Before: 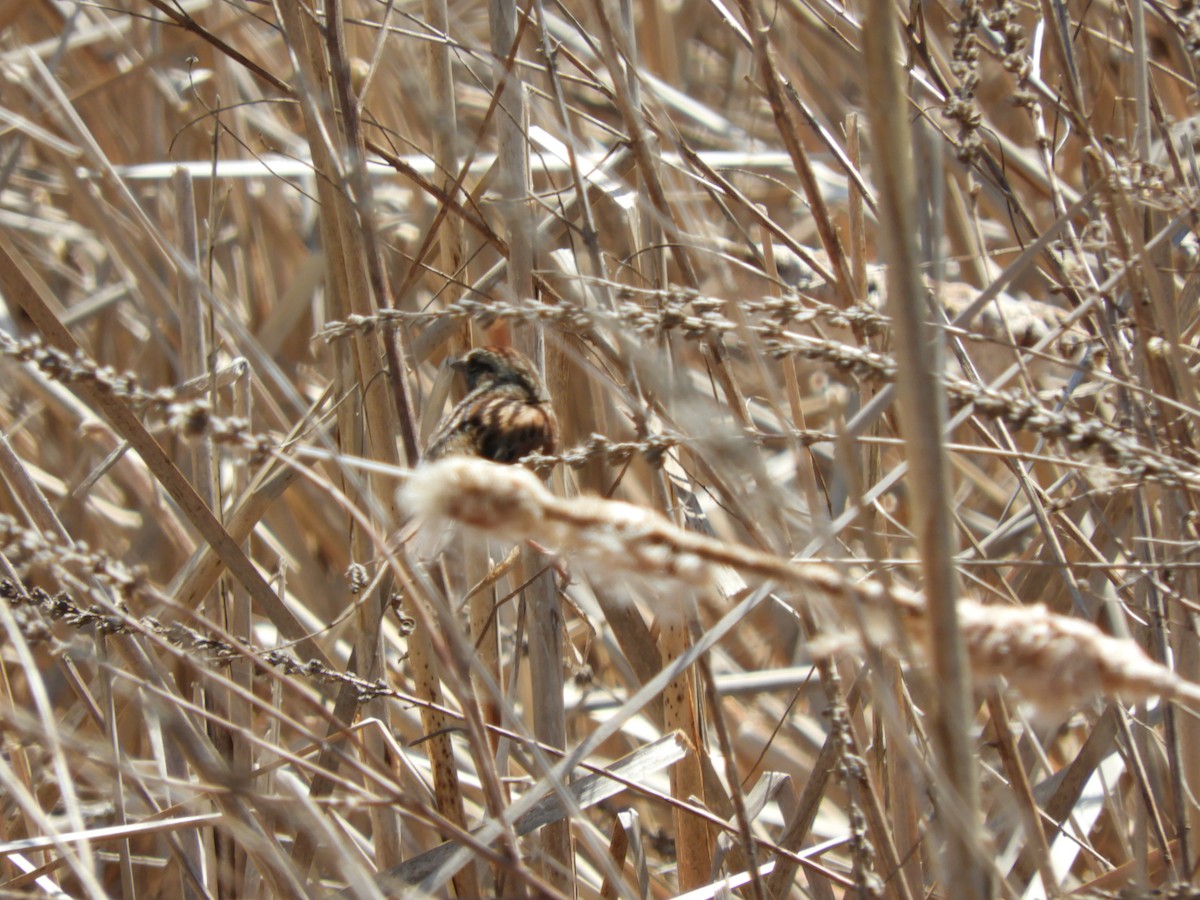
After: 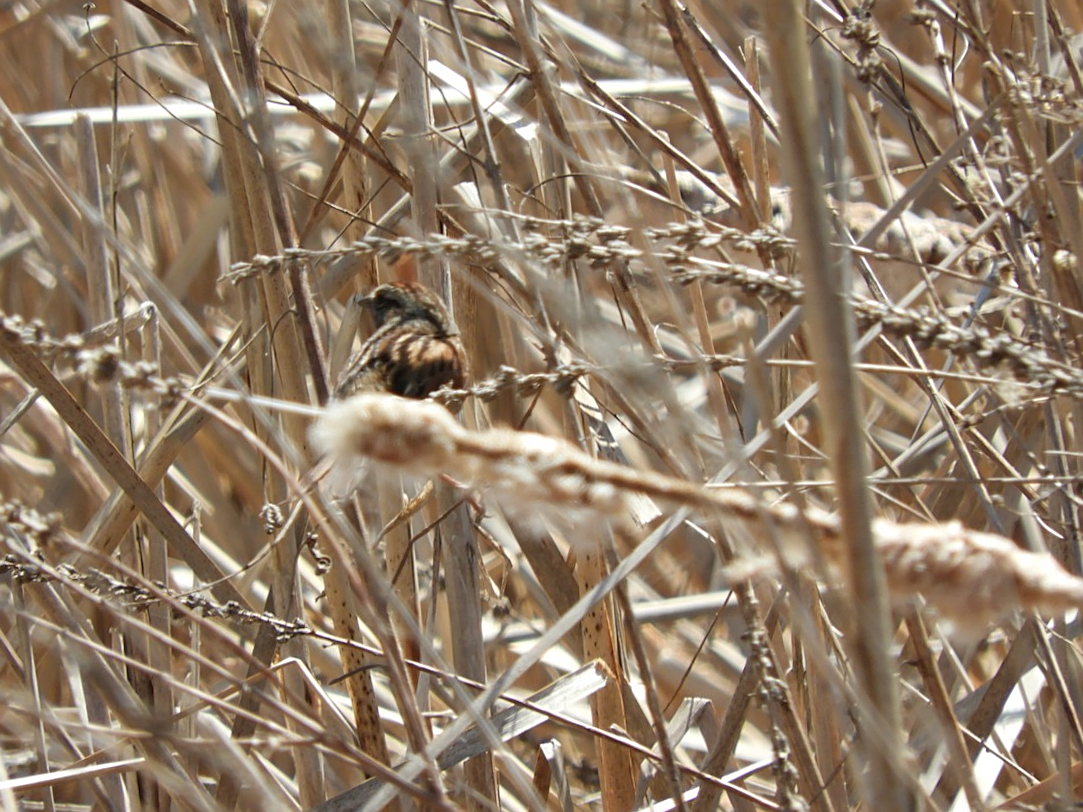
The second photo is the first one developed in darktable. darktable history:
crop and rotate: angle 1.96°, left 5.673%, top 5.673%
sharpen: on, module defaults
